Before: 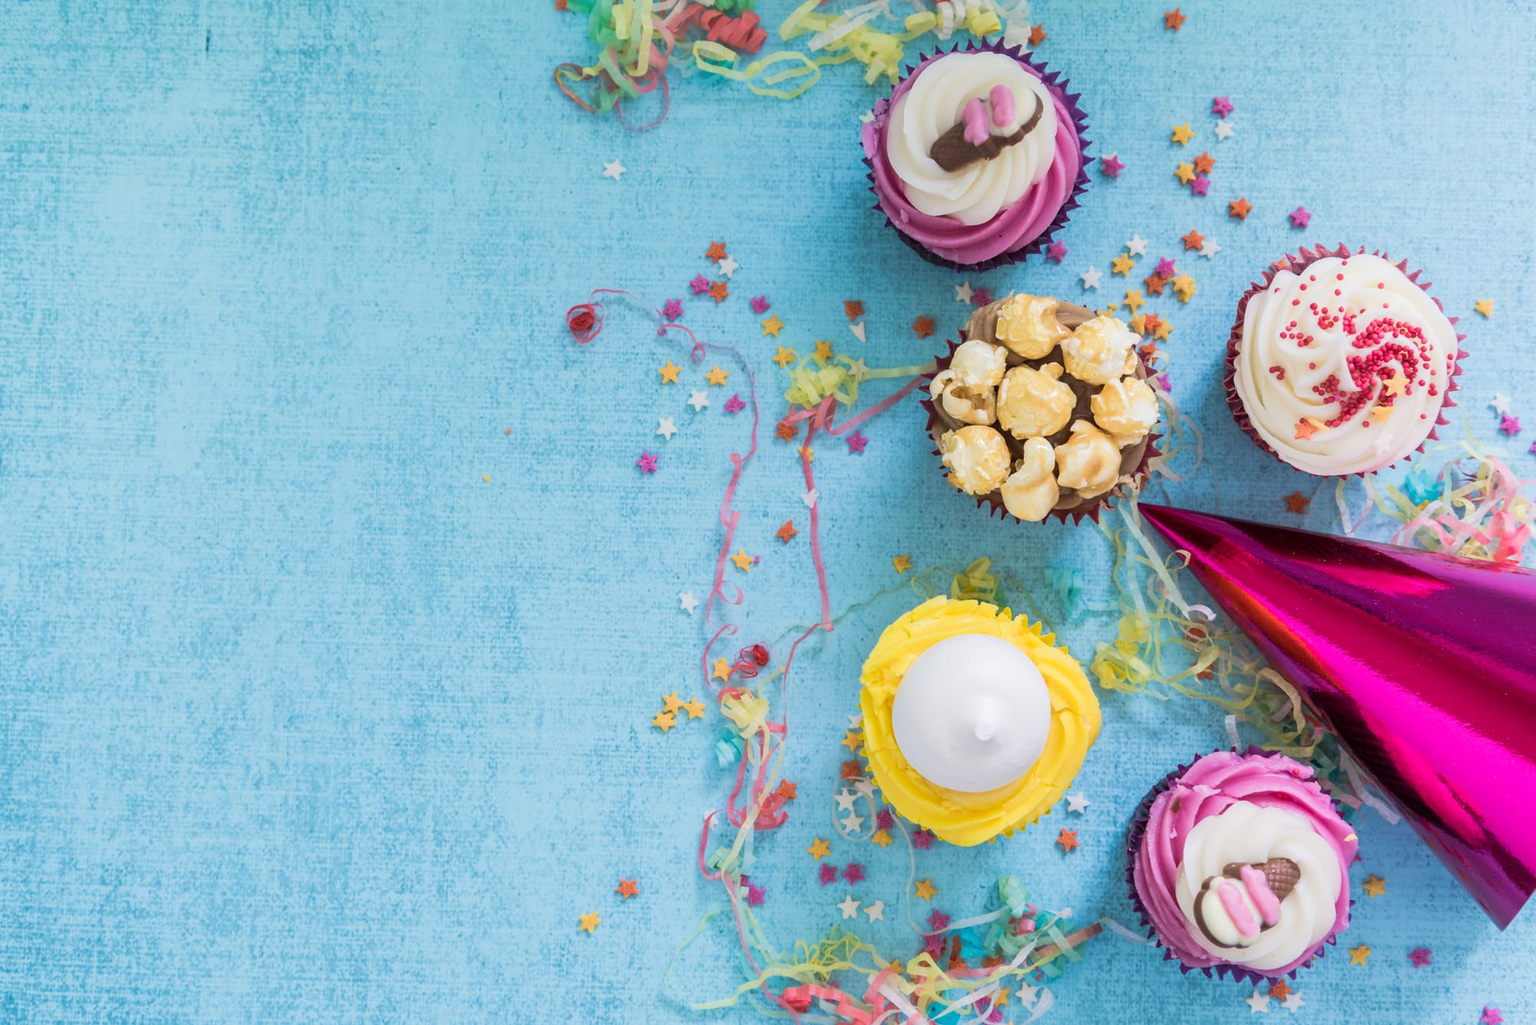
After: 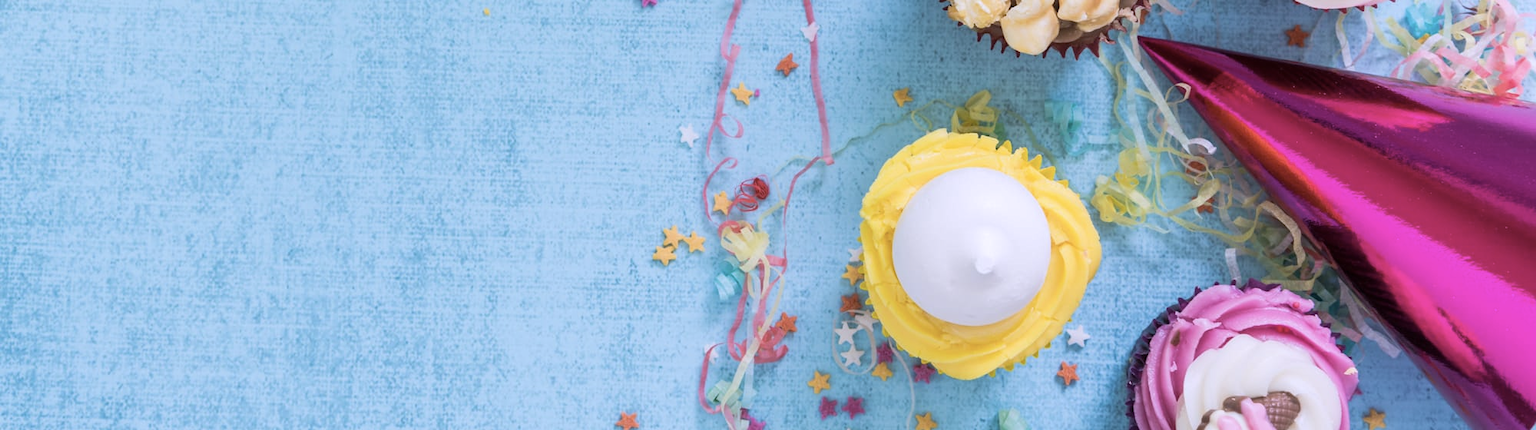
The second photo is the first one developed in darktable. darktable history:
white balance: red 1.004, blue 1.096
contrast equalizer: y [[0.5 ×6], [0.5 ×6], [0.5, 0.5, 0.501, 0.545, 0.707, 0.863], [0 ×6], [0 ×6]]
color correction: saturation 0.8
crop: top 45.551%, bottom 12.262%
